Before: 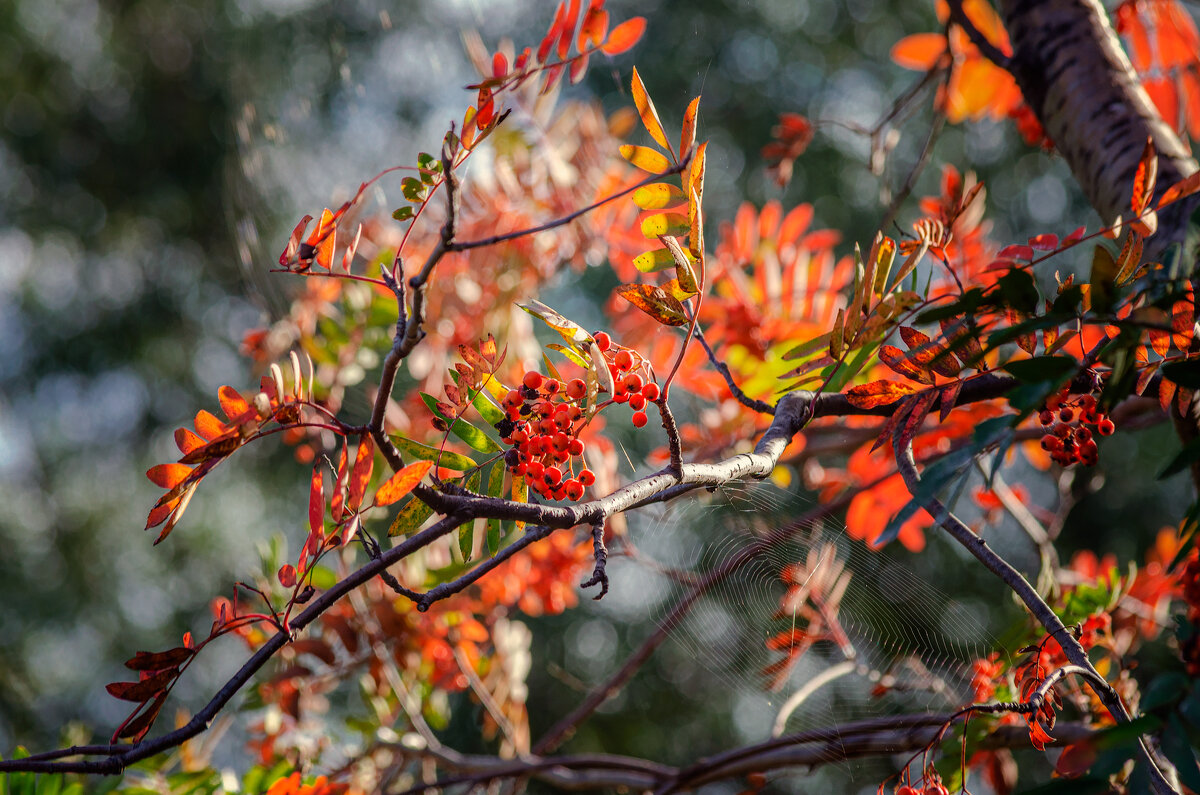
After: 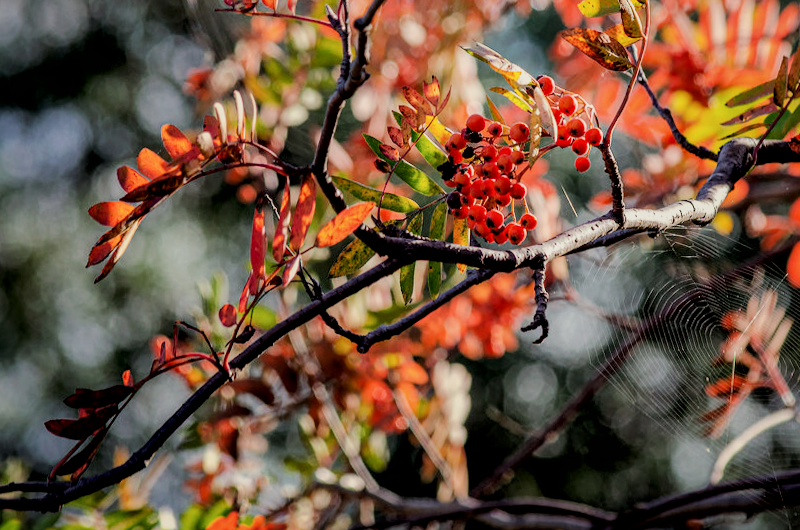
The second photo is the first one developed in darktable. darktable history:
local contrast: mode bilateral grid, contrast 20, coarseness 50, detail 150%, midtone range 0.2
filmic rgb: black relative exposure -5 EV, hardness 2.88, contrast 1.1, highlights saturation mix -20%
crop and rotate: angle -0.82°, left 3.85%, top 31.828%, right 27.992%
